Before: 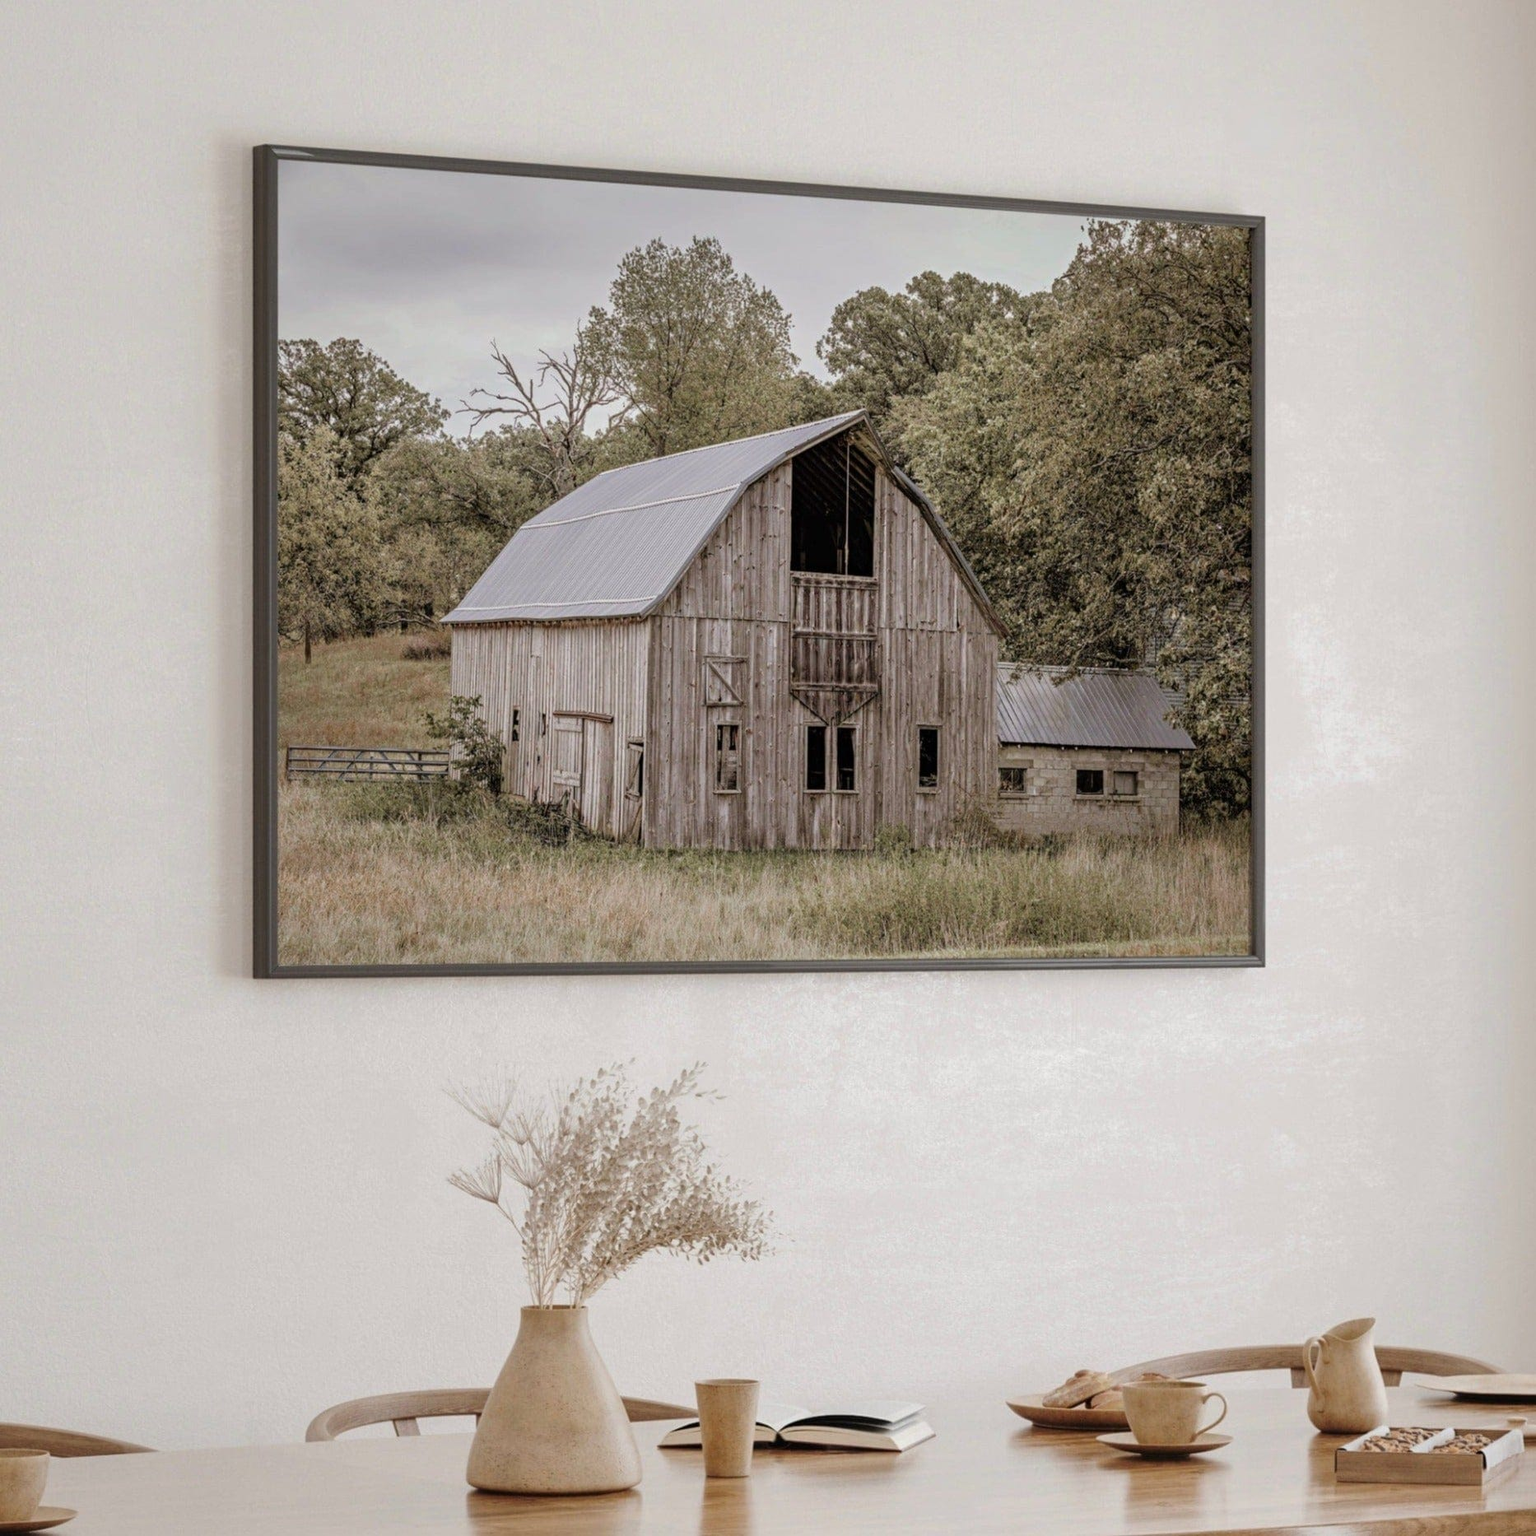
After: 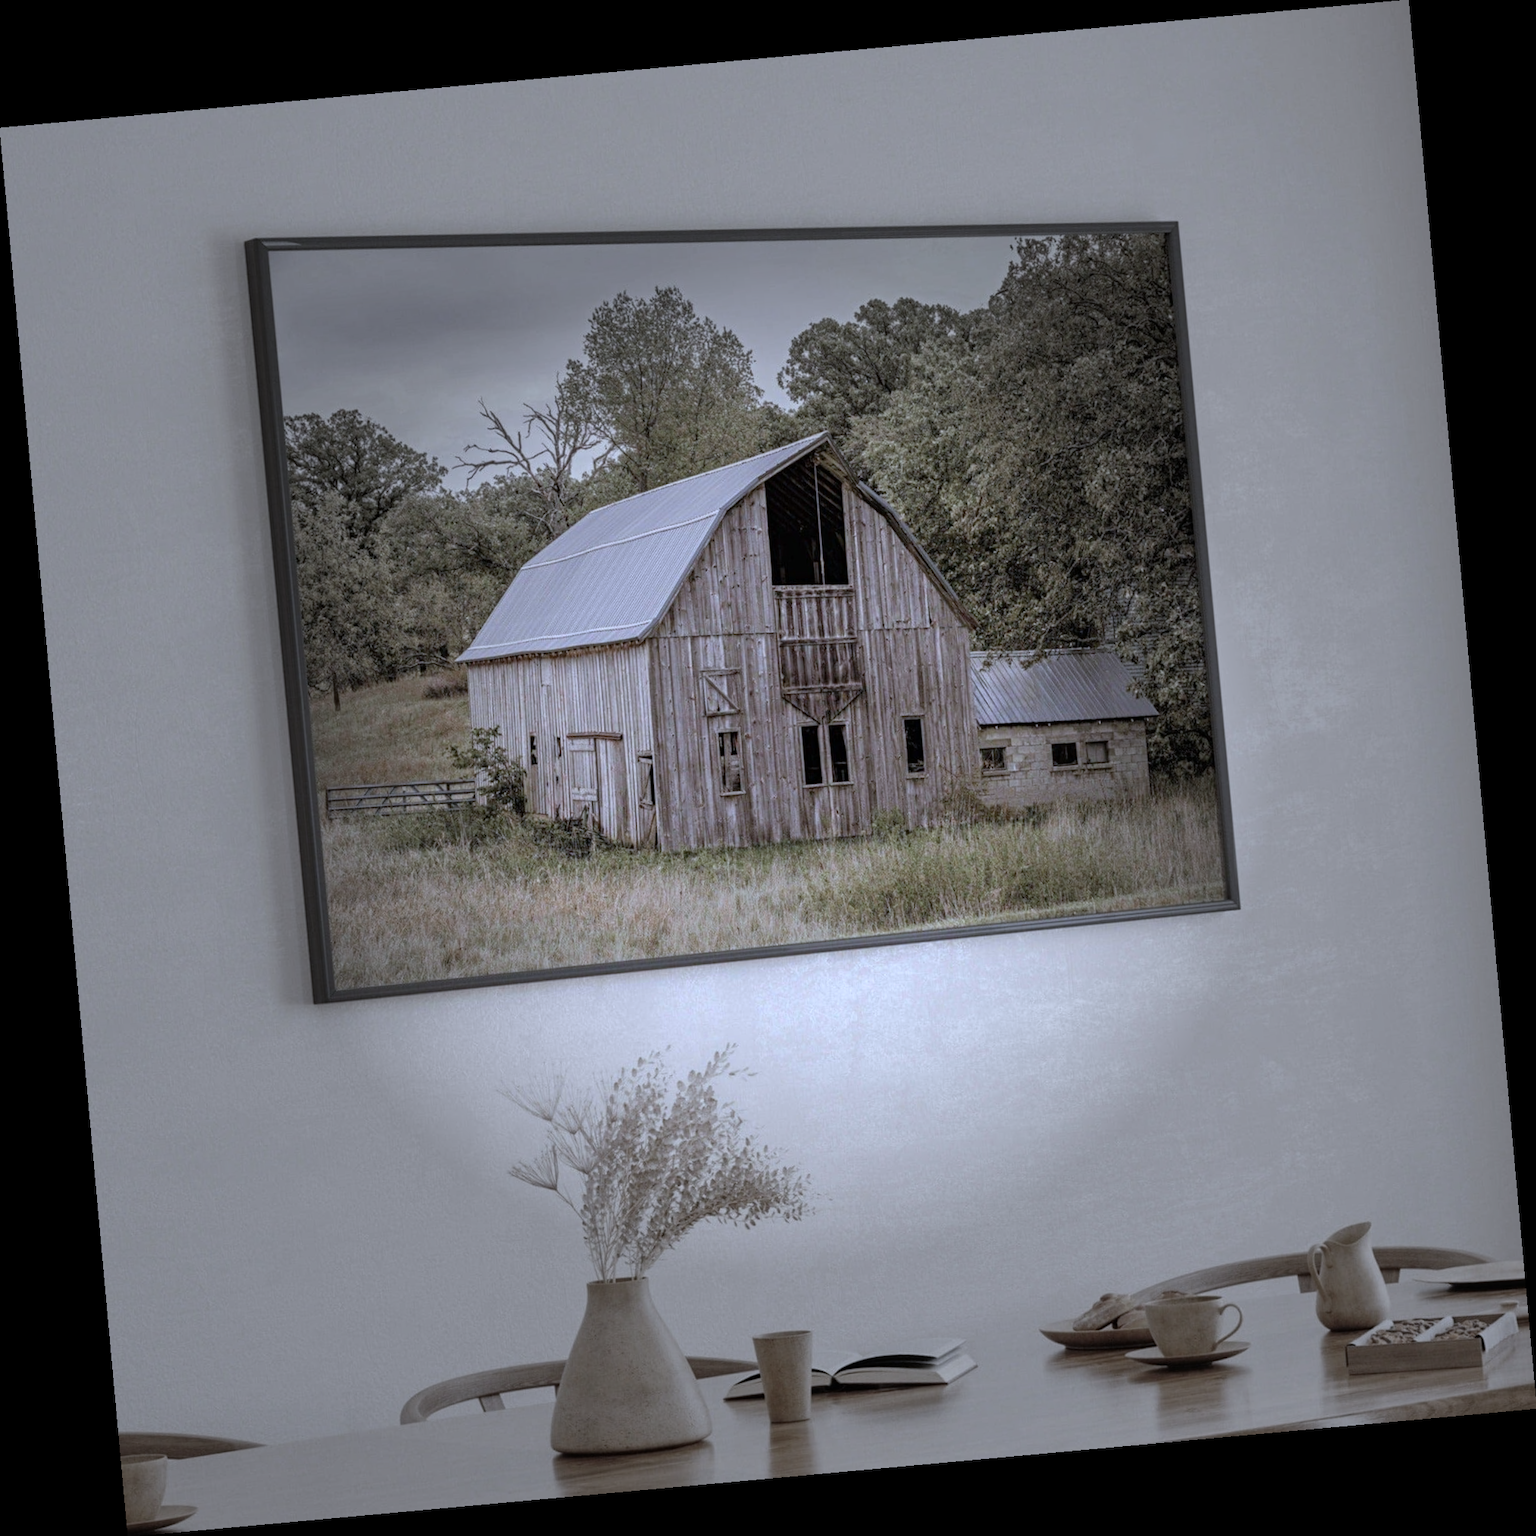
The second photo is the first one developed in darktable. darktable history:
base curve: curves: ch0 [(0, 0) (0.303, 0.277) (1, 1)]
rotate and perspective: rotation -5.2°, automatic cropping off
white balance: red 0.948, green 1.02, blue 1.176
vignetting: fall-off start 31.28%, fall-off radius 34.64%, brightness -0.575
